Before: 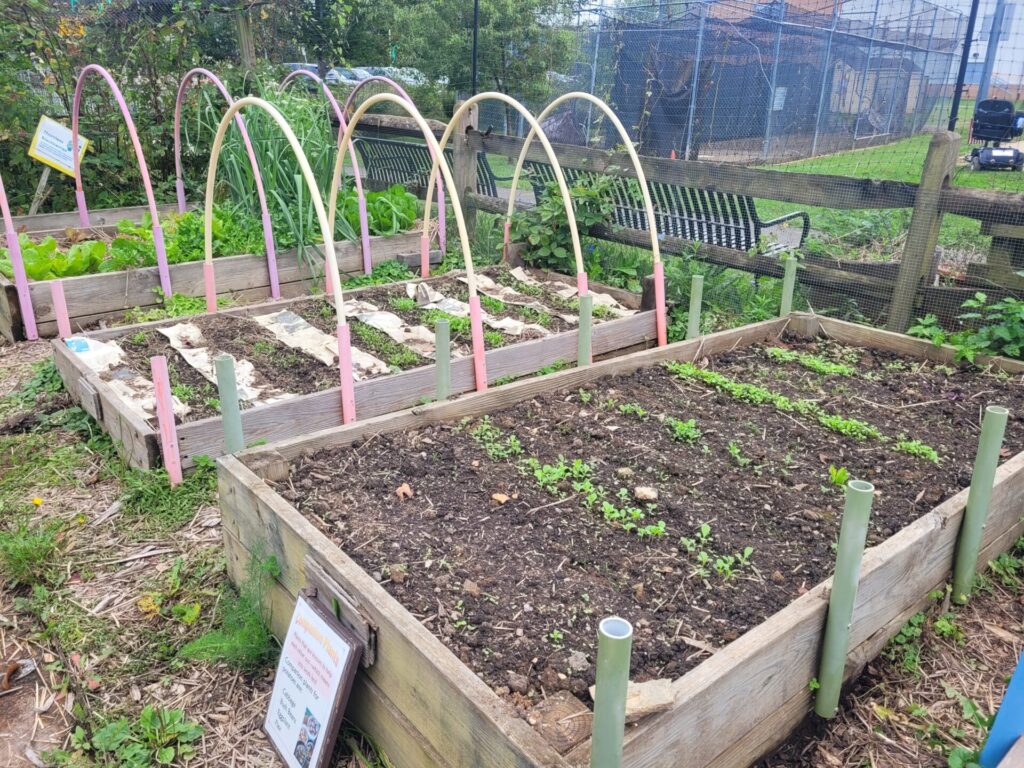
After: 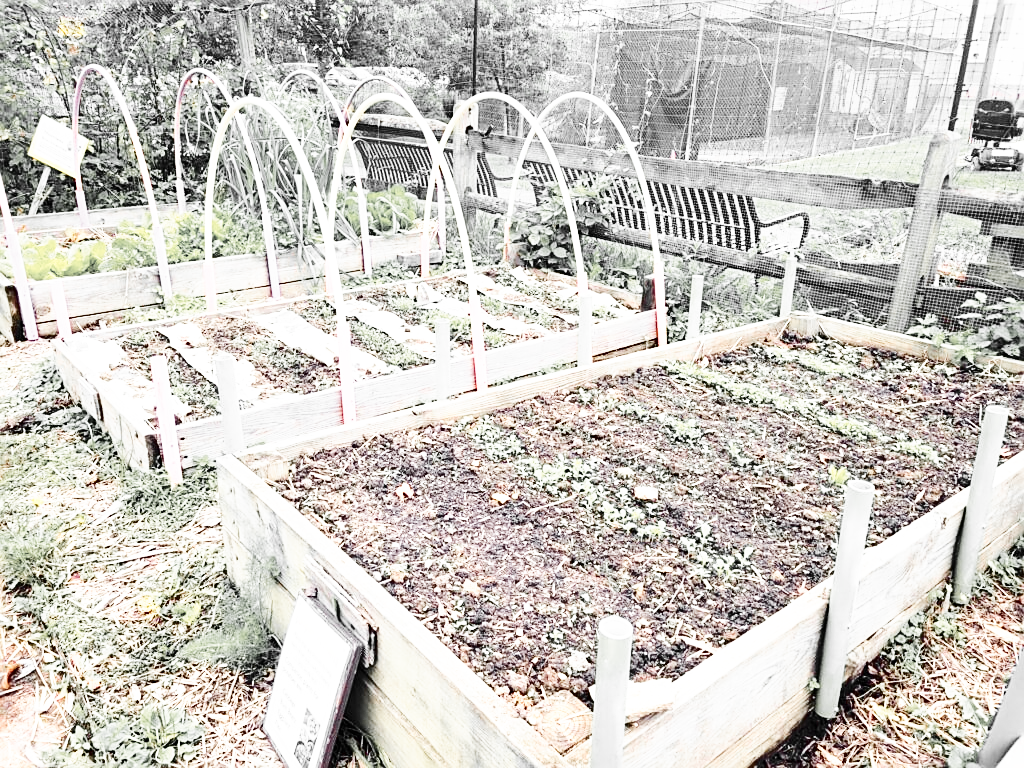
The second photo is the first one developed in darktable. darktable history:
color zones: curves: ch0 [(0, 0.447) (0.184, 0.543) (0.323, 0.476) (0.429, 0.445) (0.571, 0.443) (0.714, 0.451) (0.857, 0.452) (1, 0.447)]; ch1 [(0, 0.464) (0.176, 0.46) (0.287, 0.177) (0.429, 0.002) (0.571, 0) (0.714, 0) (0.857, 0) (1, 0.464)]
color calibration: illuminant Planckian (black body), x 0.35, y 0.352, temperature 4806.47 K
exposure: exposure 0.726 EV, compensate highlight preservation false
base curve: curves: ch0 [(0, 0) (0.007, 0.004) (0.027, 0.03) (0.046, 0.07) (0.207, 0.54) (0.442, 0.872) (0.673, 0.972) (1, 1)], preserve colors none
sharpen: on, module defaults
color balance rgb: perceptual saturation grading › global saturation 0.924%, contrast -9.754%
contrast brightness saturation: contrast 0.192, brightness -0.227, saturation 0.108
